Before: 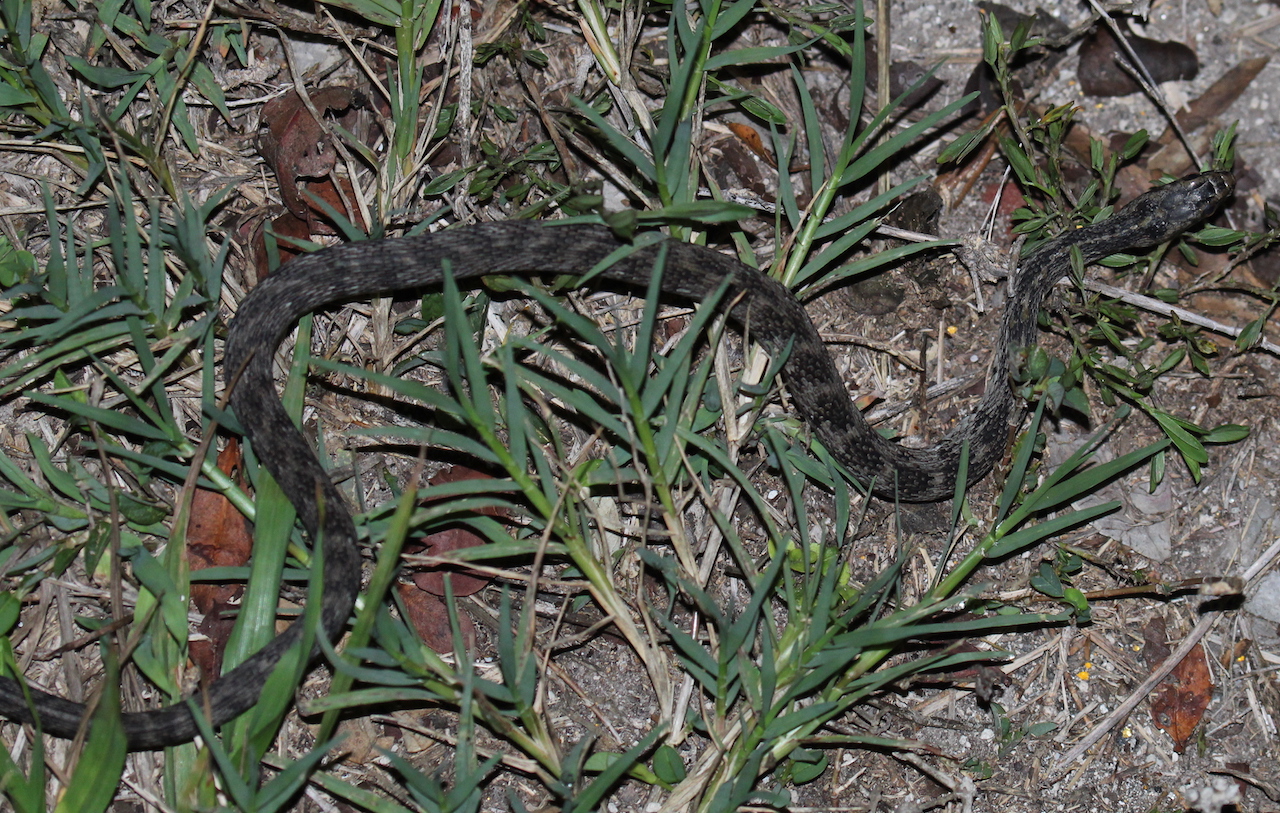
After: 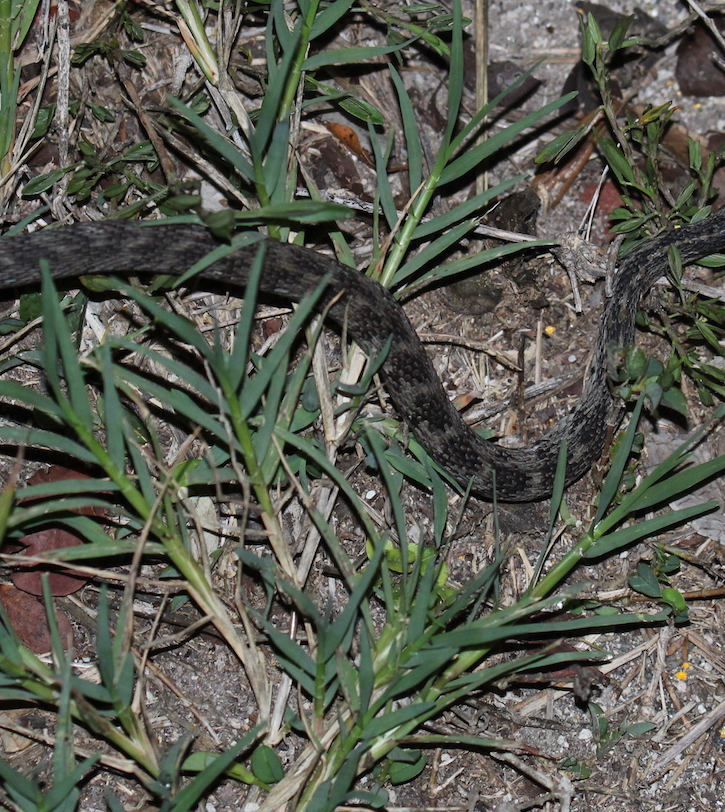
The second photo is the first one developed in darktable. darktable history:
crop: left 31.458%, top 0%, right 11.876%
